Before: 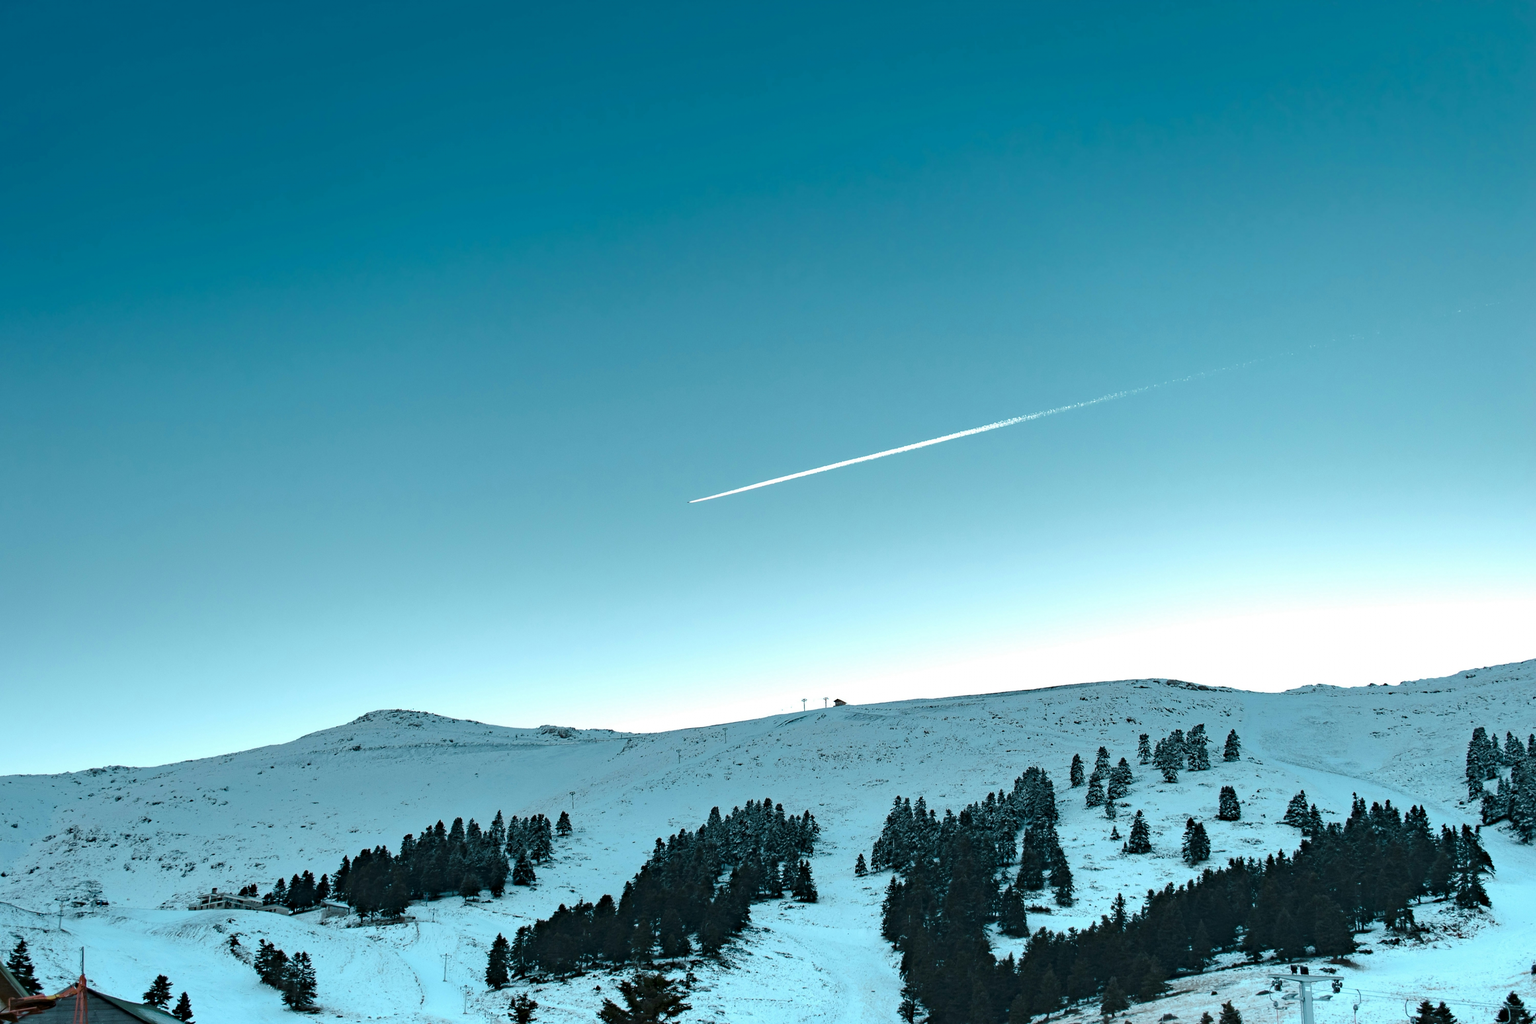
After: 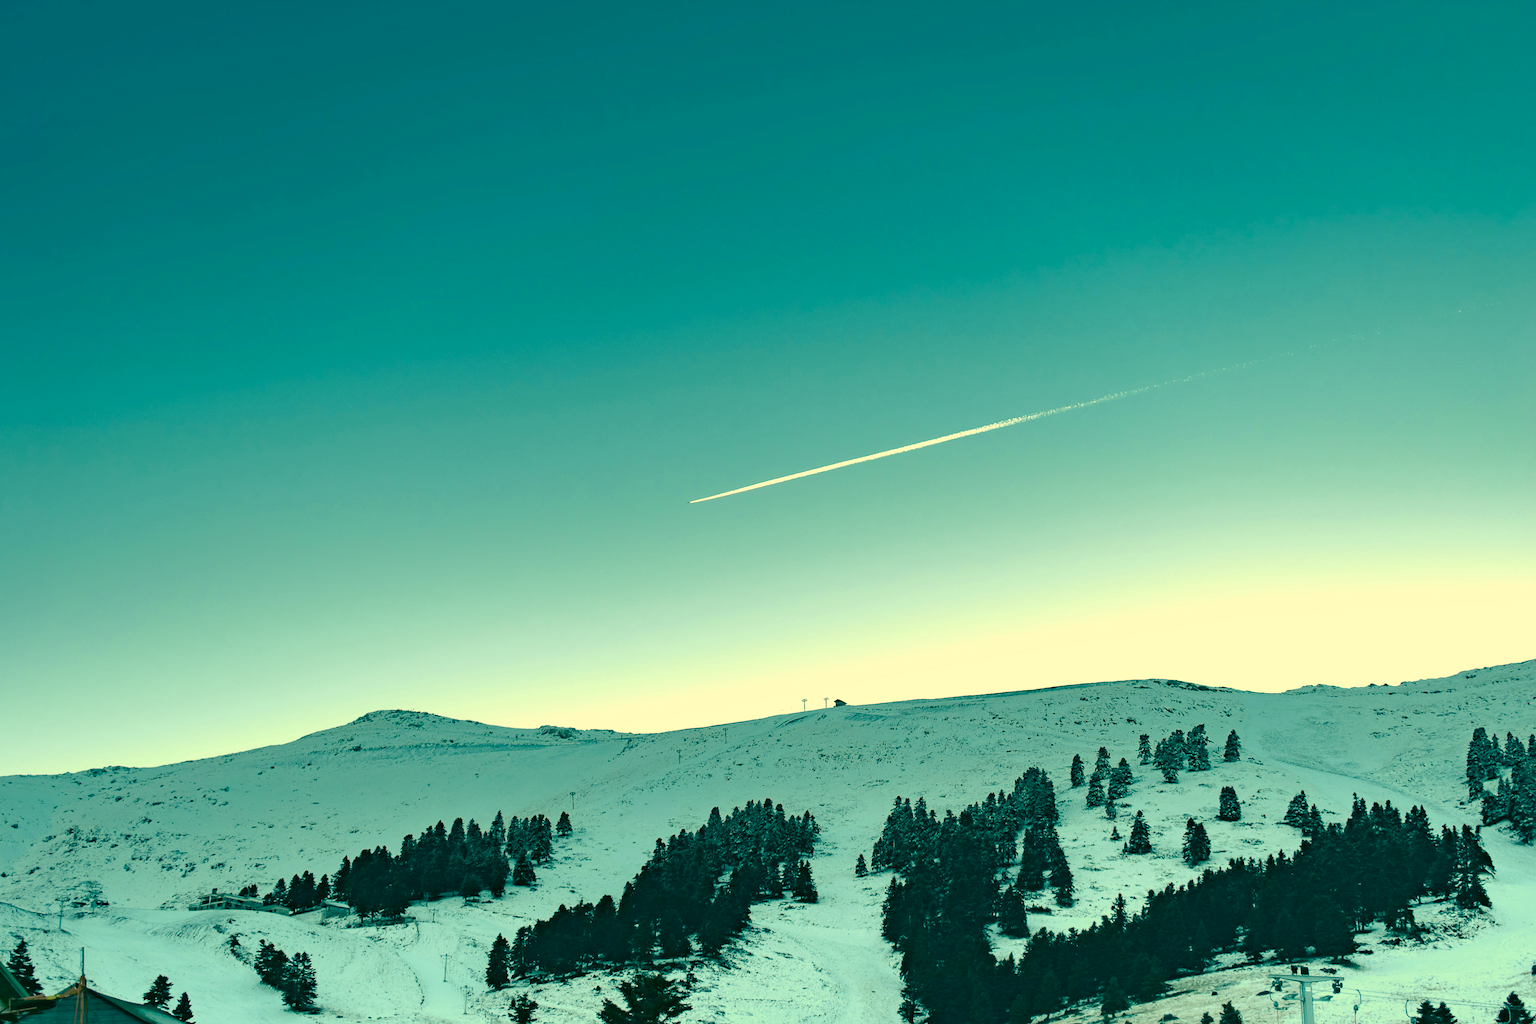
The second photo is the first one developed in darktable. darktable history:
color correction: highlights a* 1.76, highlights b* 34.12, shadows a* -37.19, shadows b* -6.07
